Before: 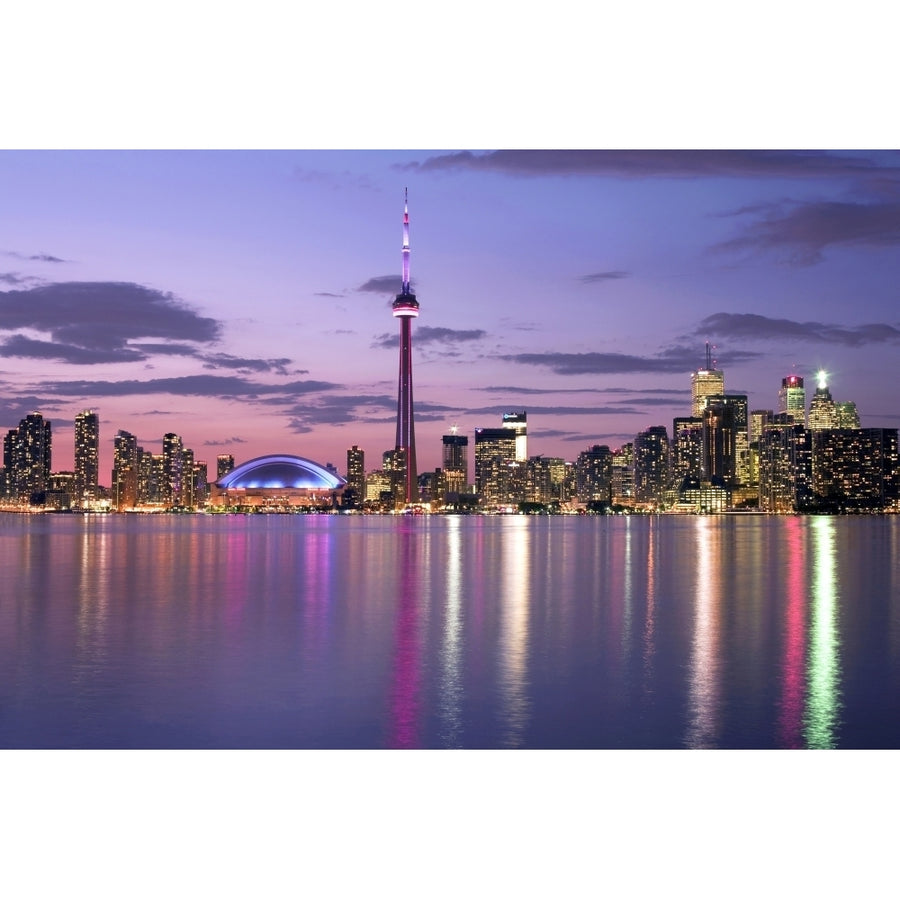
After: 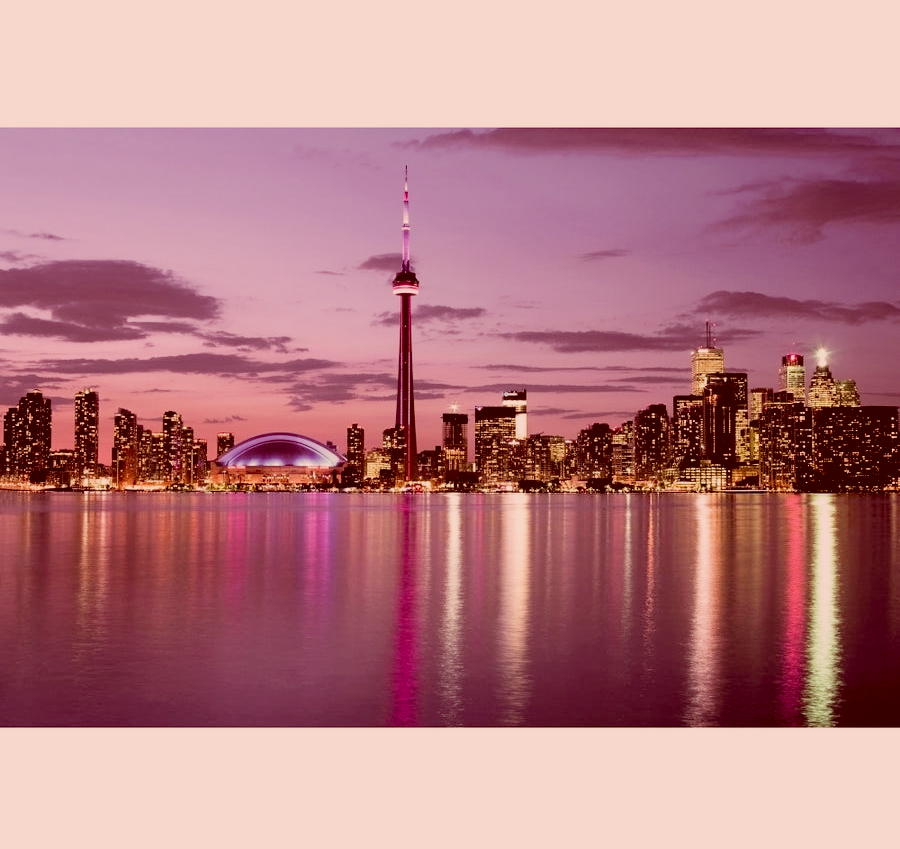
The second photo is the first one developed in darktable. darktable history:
color correction: highlights a* 9.28, highlights b* 8.94, shadows a* 39.92, shadows b* 39.39, saturation 0.805
filmic rgb: black relative exposure -7.65 EV, white relative exposure 4.56 EV, hardness 3.61, contrast 1.111
exposure: black level correction 0.009, exposure 0.111 EV, compensate highlight preservation false
crop and rotate: top 2.496%, bottom 3.145%
